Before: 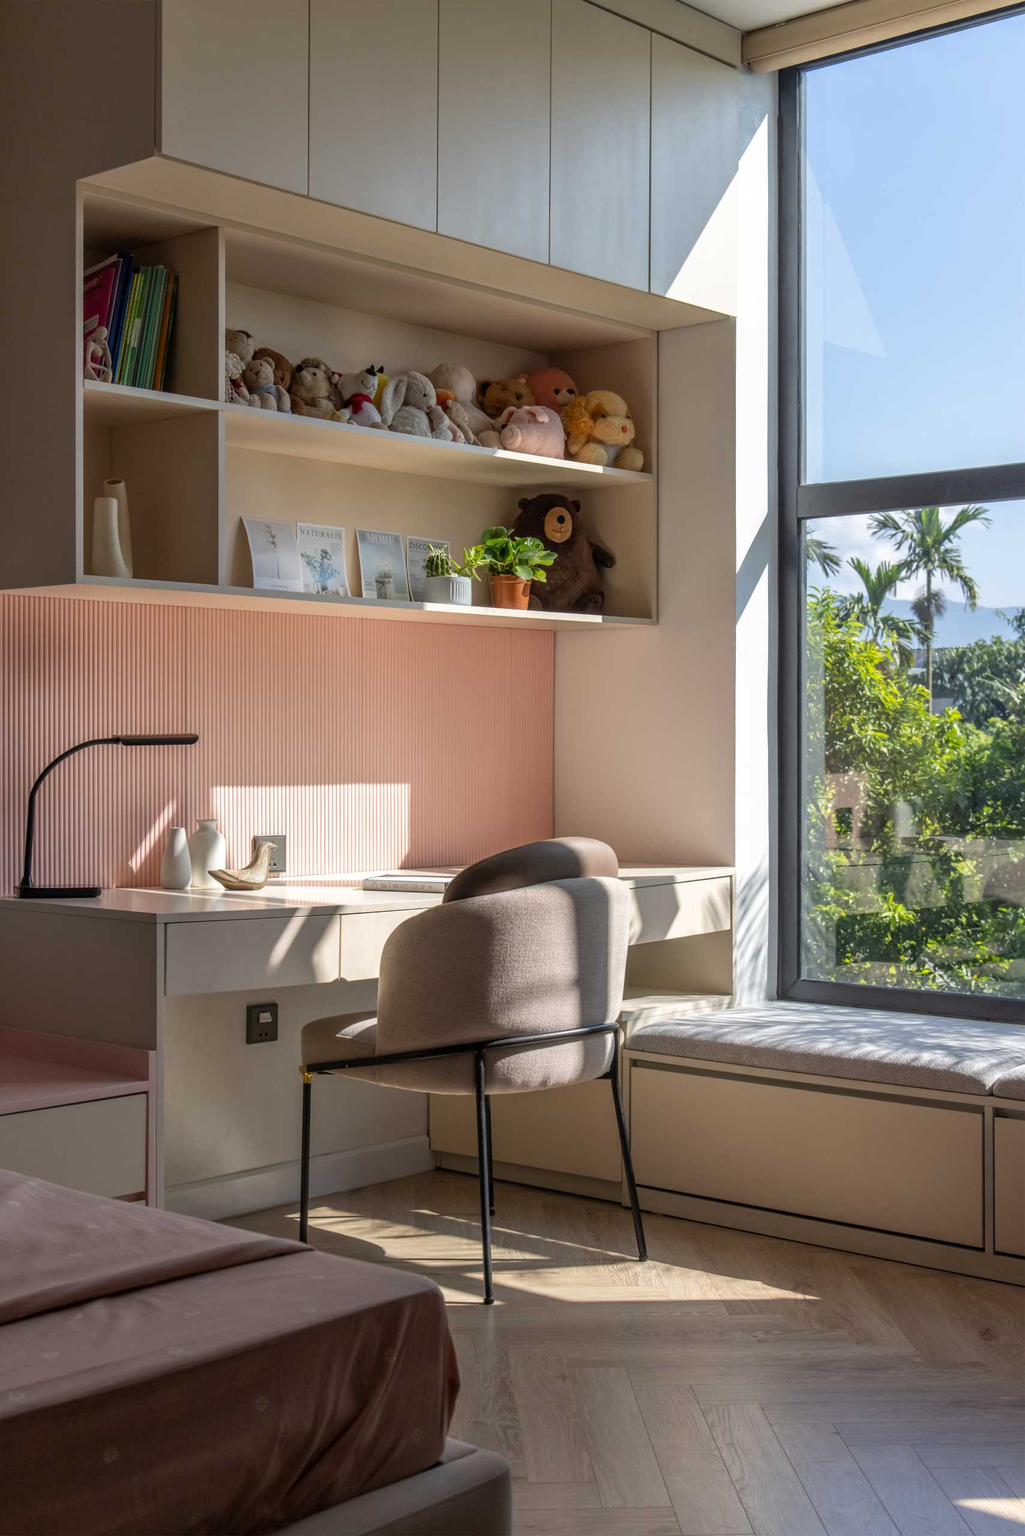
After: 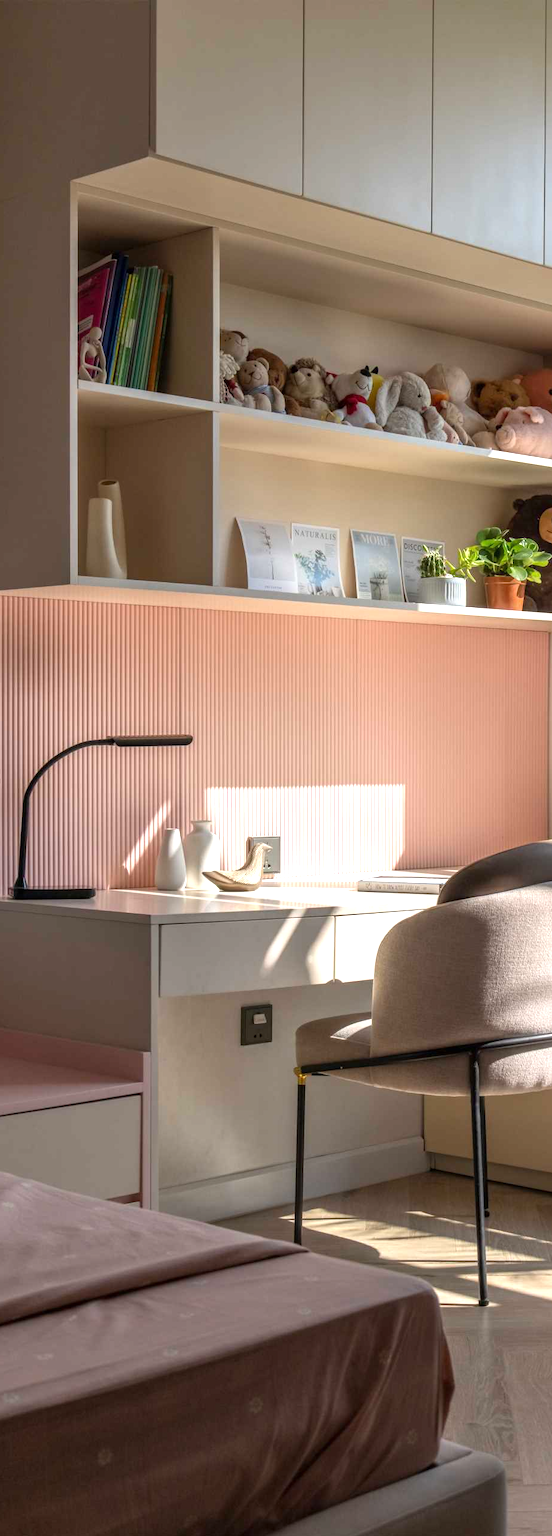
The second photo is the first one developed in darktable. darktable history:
crop: left 0.587%, right 45.588%, bottom 0.086%
exposure: exposure 0.669 EV, compensate highlight preservation false
